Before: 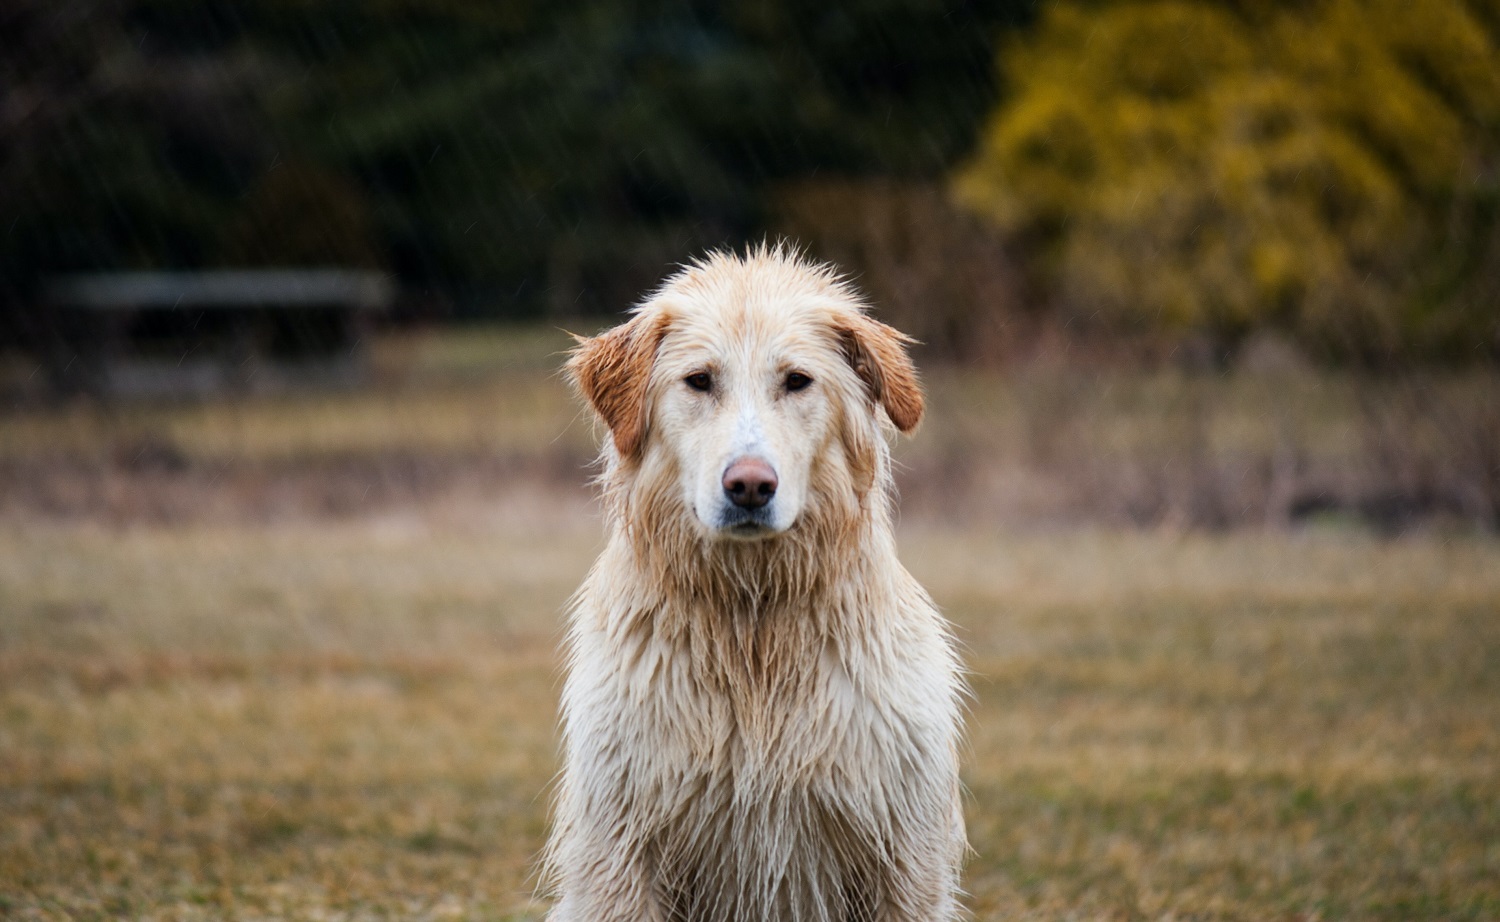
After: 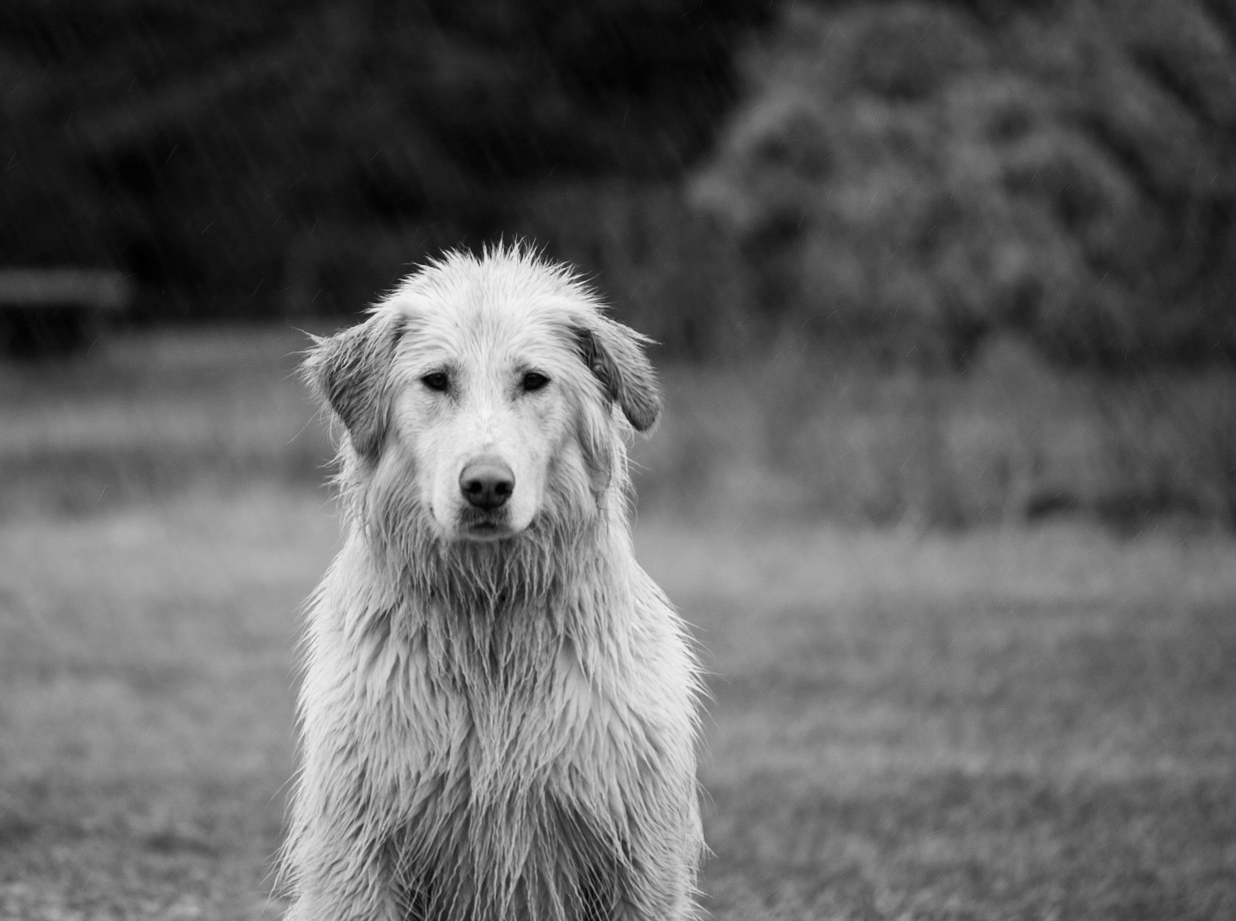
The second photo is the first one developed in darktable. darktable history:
crop: left 17.582%, bottom 0.031%
monochrome: on, module defaults
